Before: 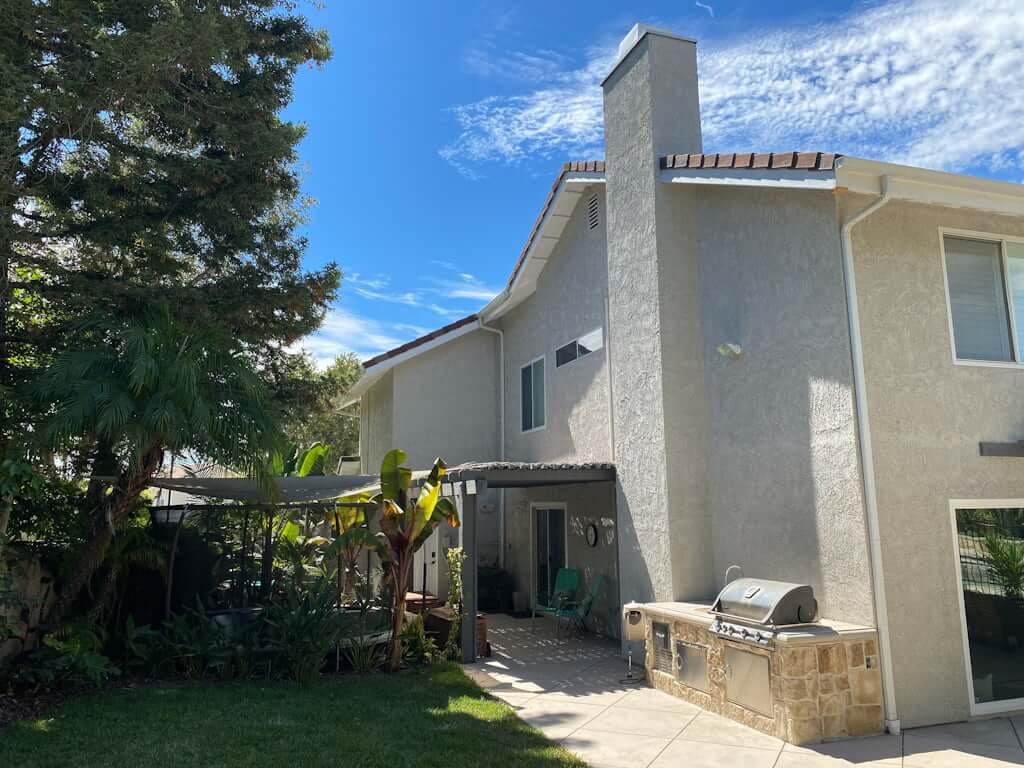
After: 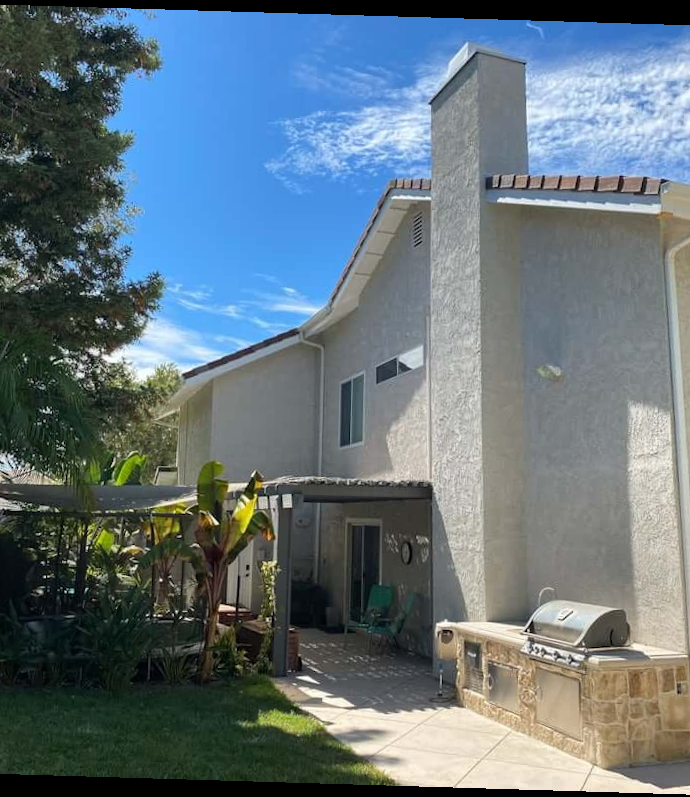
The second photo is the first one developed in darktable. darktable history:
crop and rotate: left 18.442%, right 15.508%
rotate and perspective: rotation 1.72°, automatic cropping off
